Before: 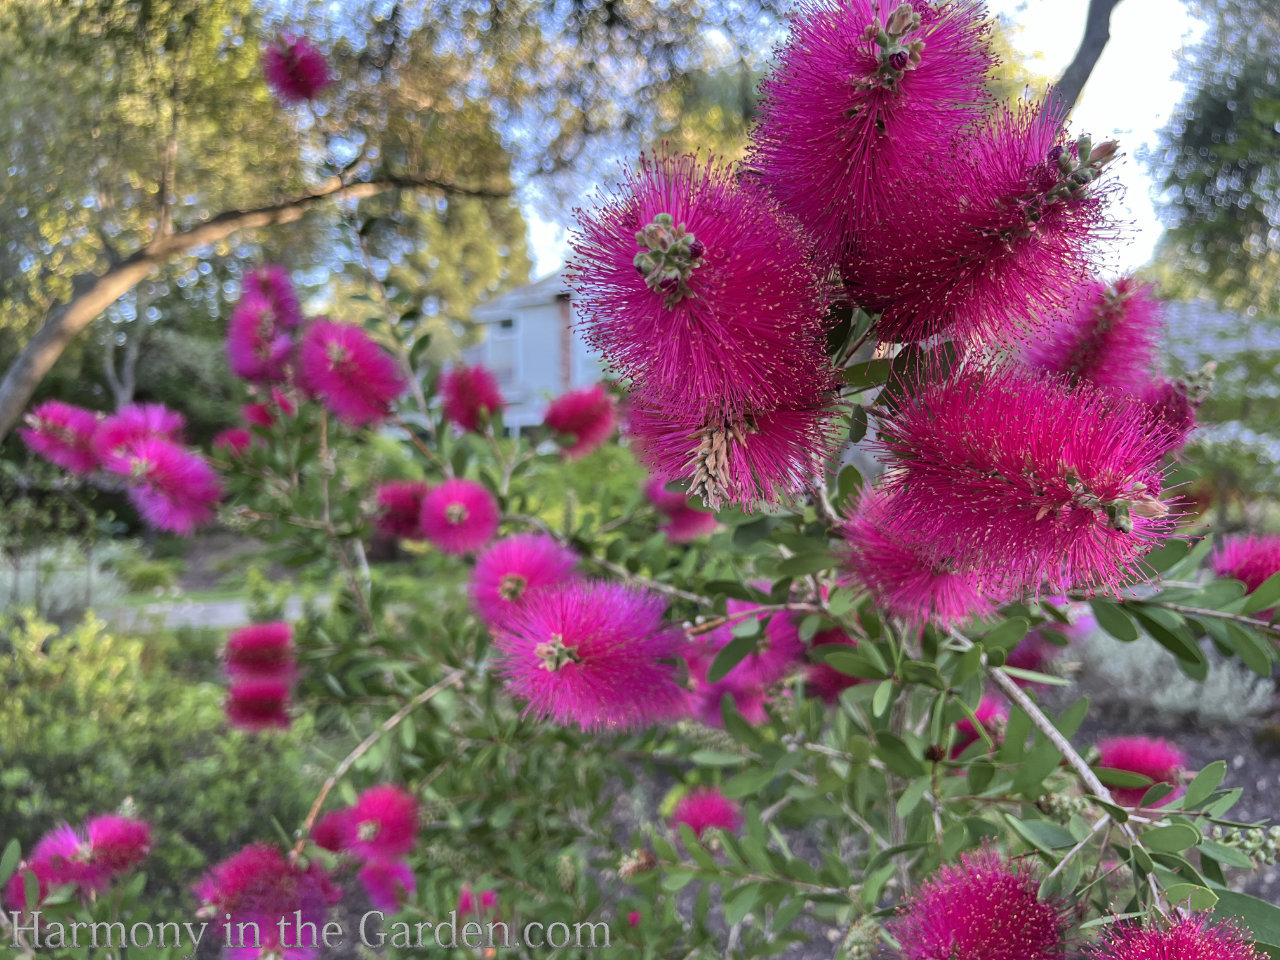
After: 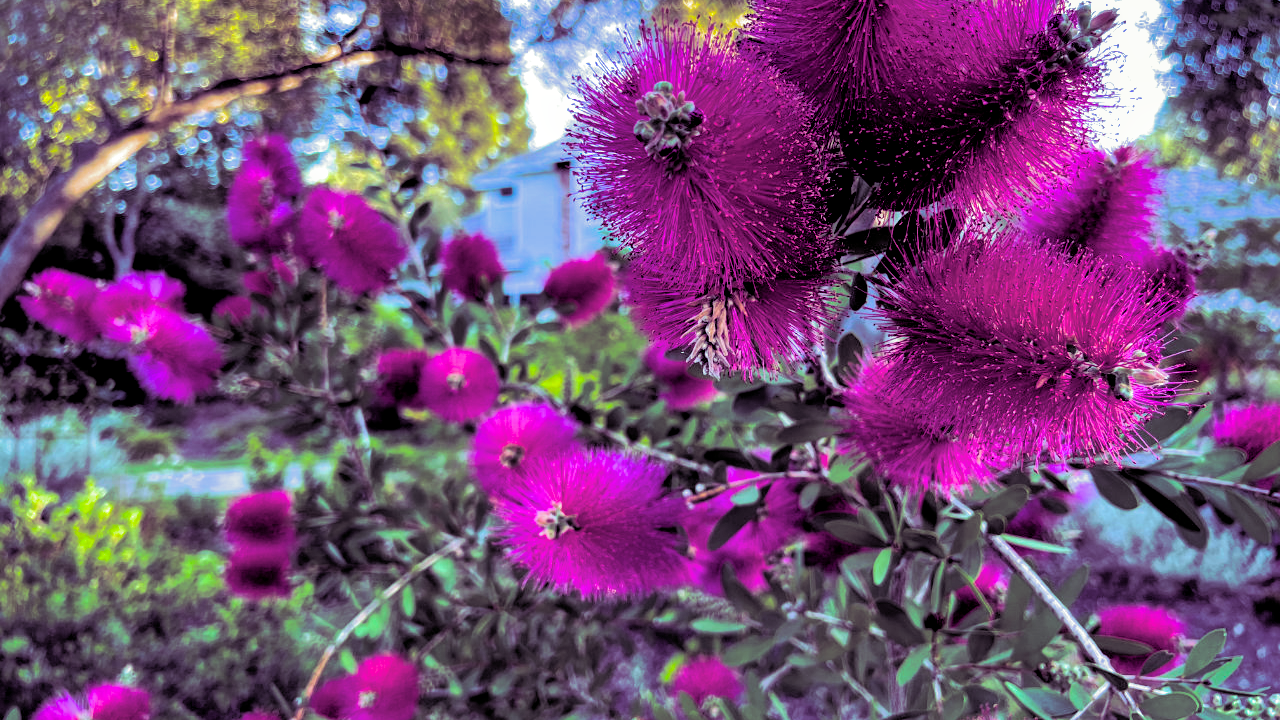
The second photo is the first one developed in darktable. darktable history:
crop: top 13.819%, bottom 11.169%
white balance: red 0.924, blue 1.095
color balance rgb: linear chroma grading › global chroma 9%, perceptual saturation grading › global saturation 36%, perceptual saturation grading › shadows 35%, perceptual brilliance grading › global brilliance 15%, perceptual brilliance grading › shadows -35%, global vibrance 15%
local contrast: highlights 61%, shadows 106%, detail 107%, midtone range 0.529
split-toning: shadows › hue 277.2°, shadows › saturation 0.74
shadows and highlights: shadows 60, highlights -60
filmic rgb: black relative exposure -3.64 EV, white relative exposure 2.44 EV, hardness 3.29
